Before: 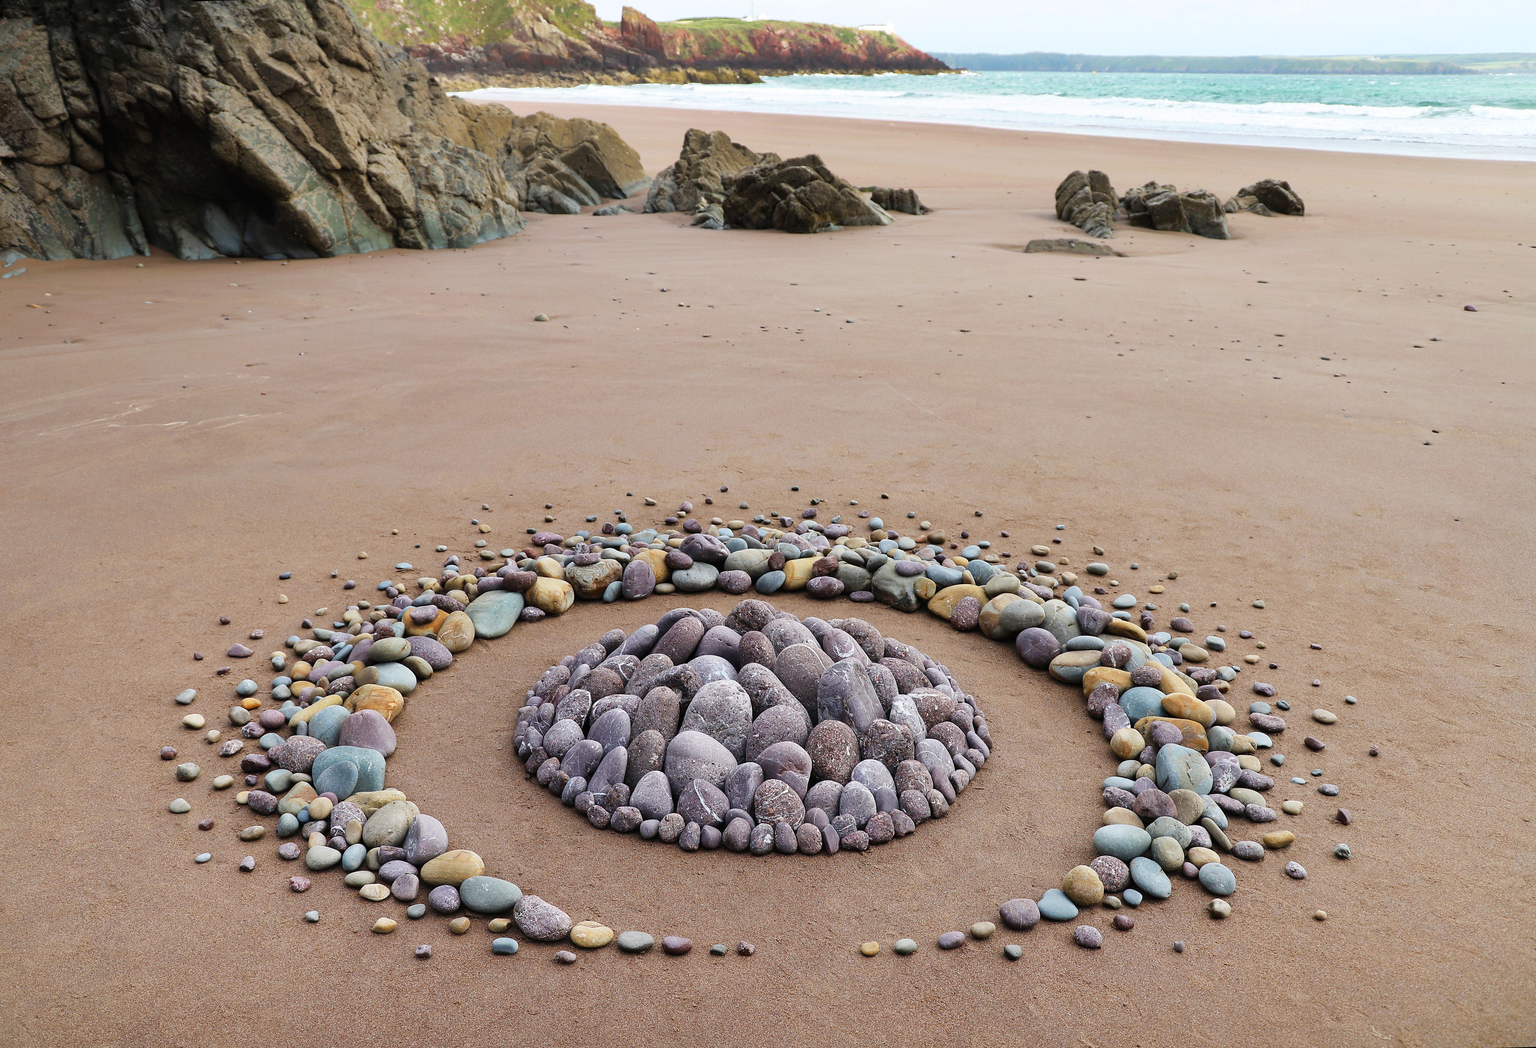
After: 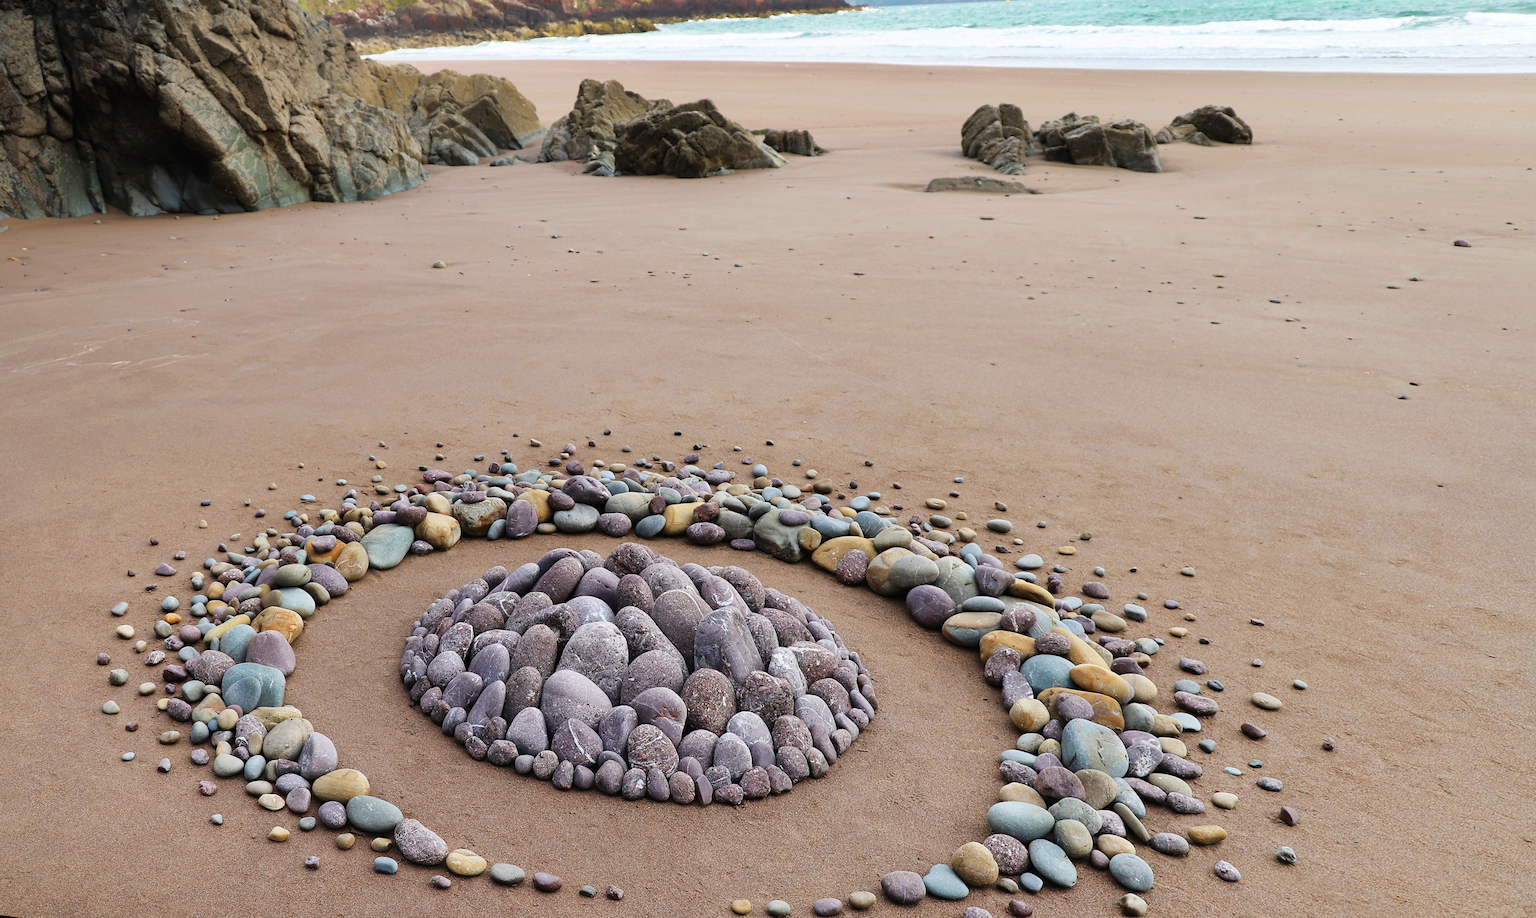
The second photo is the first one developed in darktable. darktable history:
rotate and perspective: rotation 1.69°, lens shift (vertical) -0.023, lens shift (horizontal) -0.291, crop left 0.025, crop right 0.988, crop top 0.092, crop bottom 0.842
color zones: mix -62.47%
